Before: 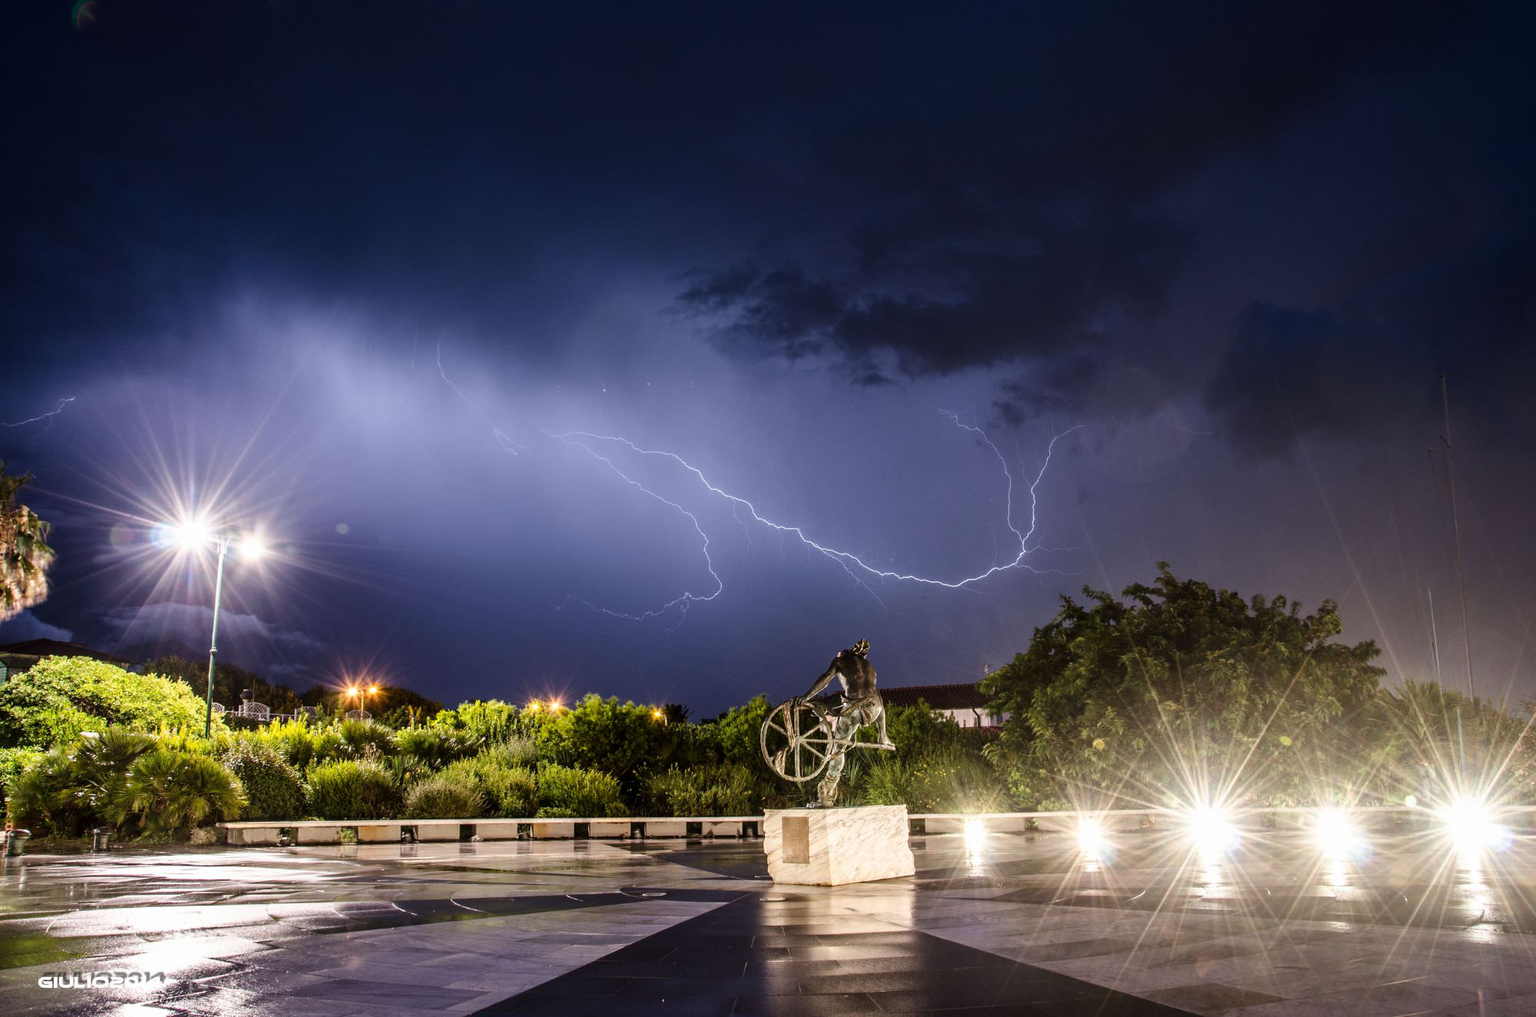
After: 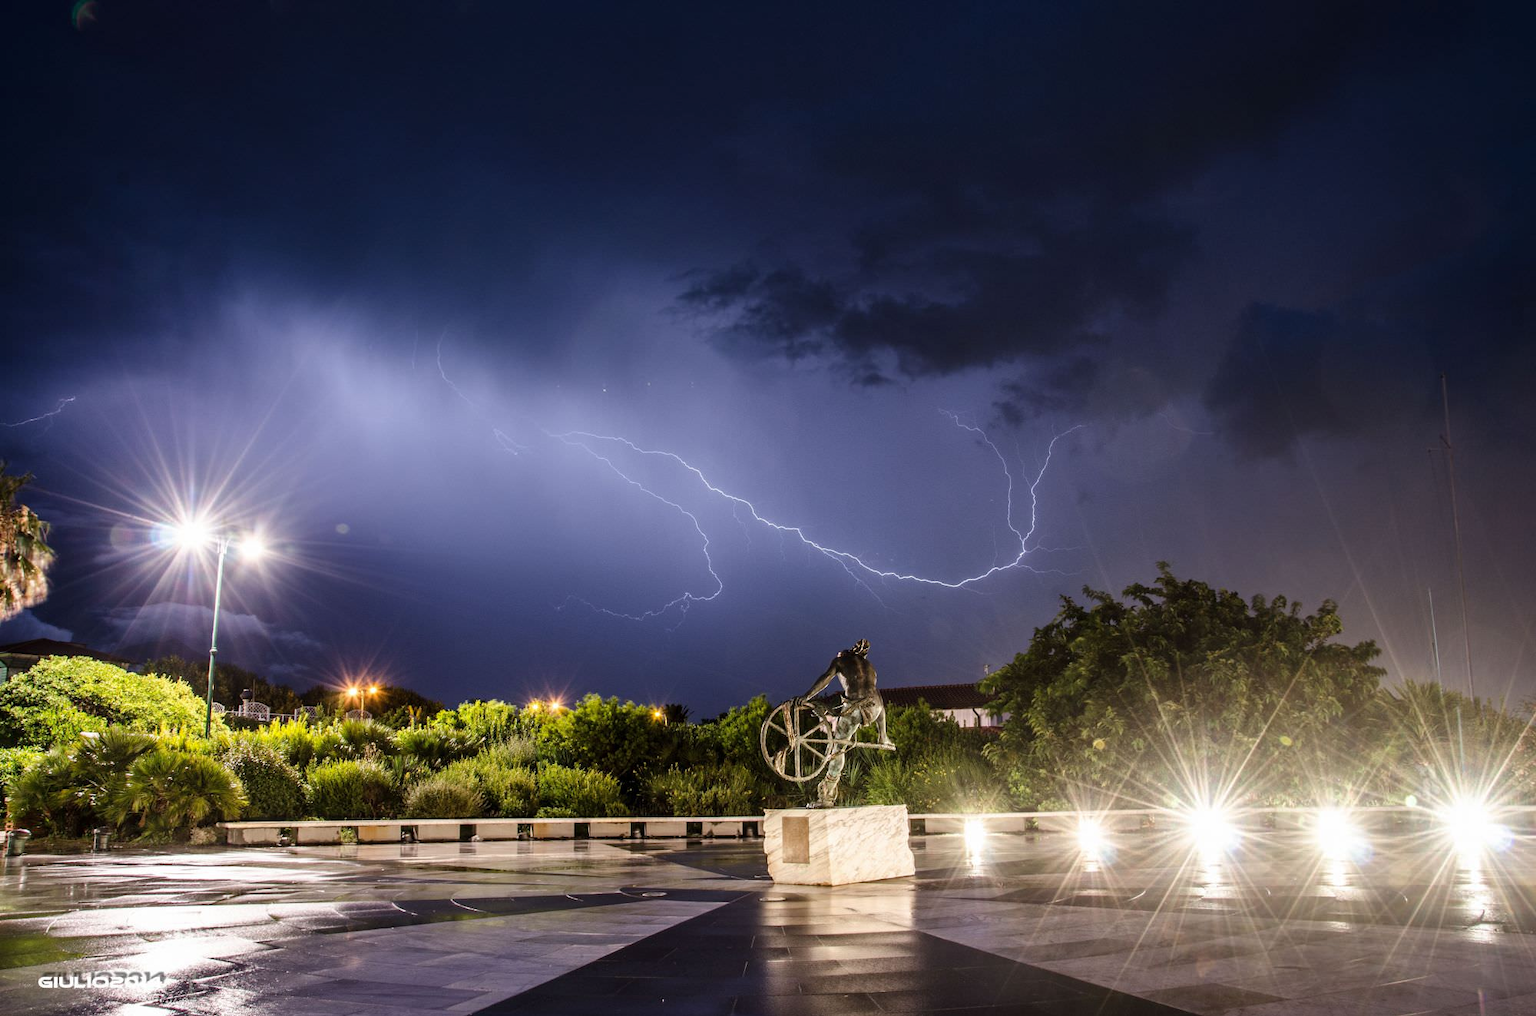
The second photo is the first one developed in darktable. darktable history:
shadows and highlights: radius 127.52, shadows 21.12, highlights -21.33, low approximation 0.01
